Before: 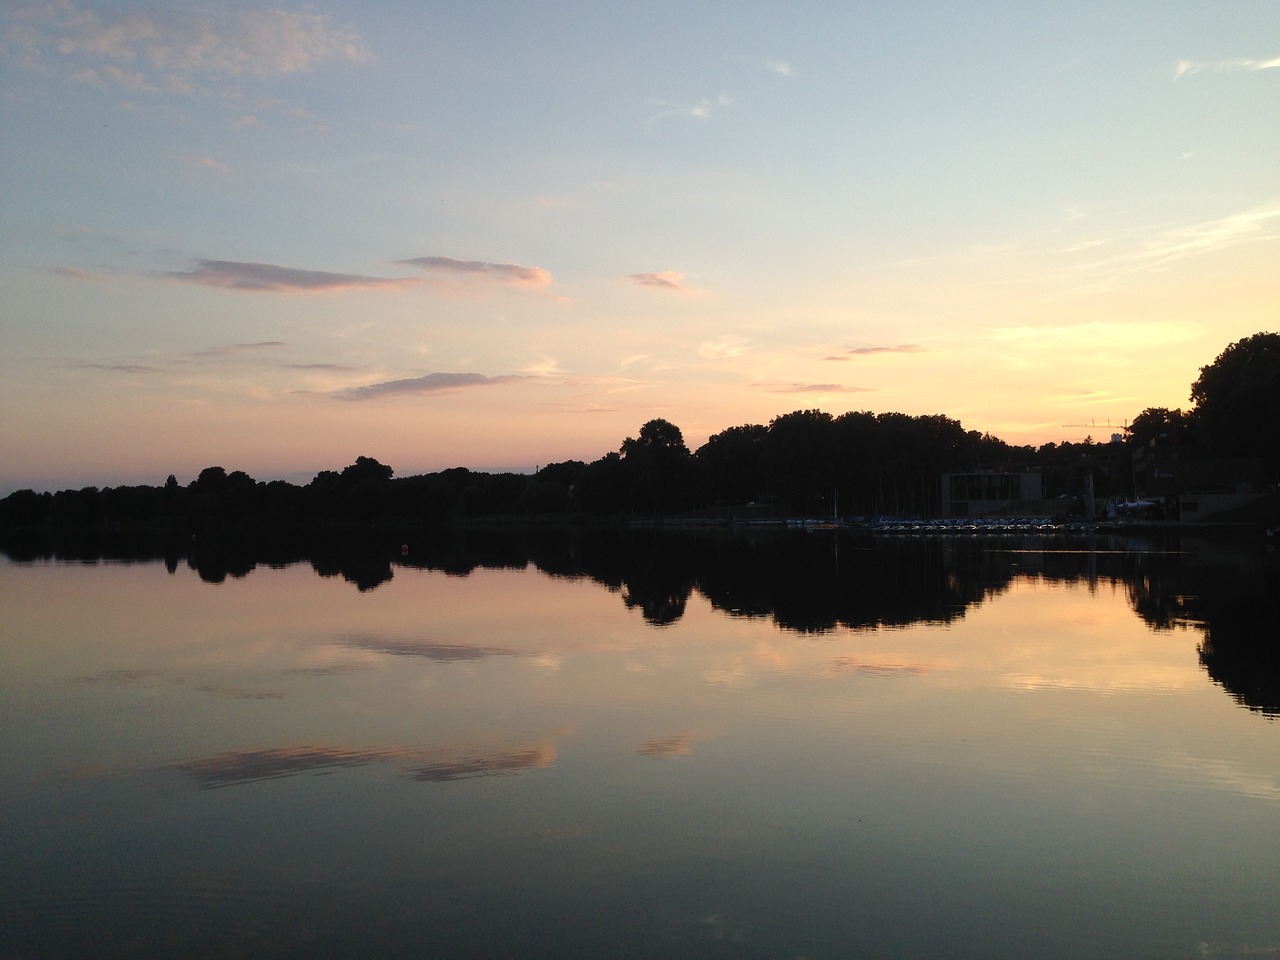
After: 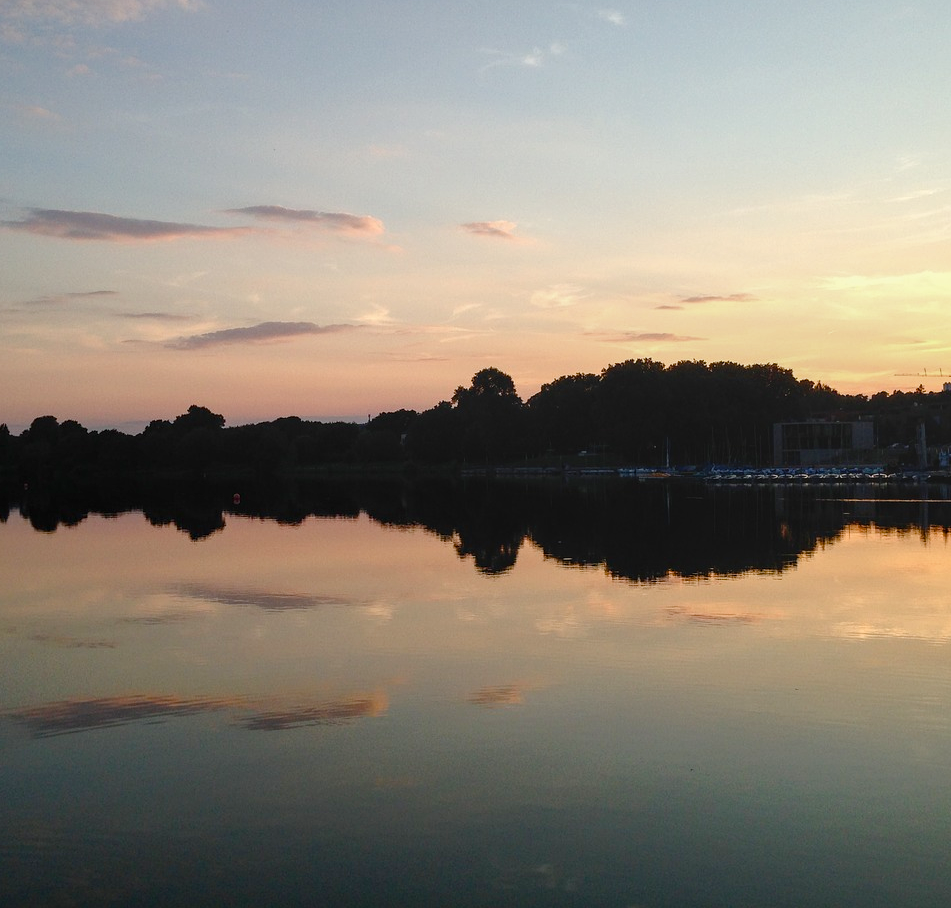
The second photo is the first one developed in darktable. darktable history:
local contrast: on, module defaults
crop and rotate: left 13.127%, top 5.339%, right 12.538%
color balance rgb: perceptual saturation grading › global saturation 43.744%, perceptual saturation grading › highlights -50.569%, perceptual saturation grading › shadows 30.78%
